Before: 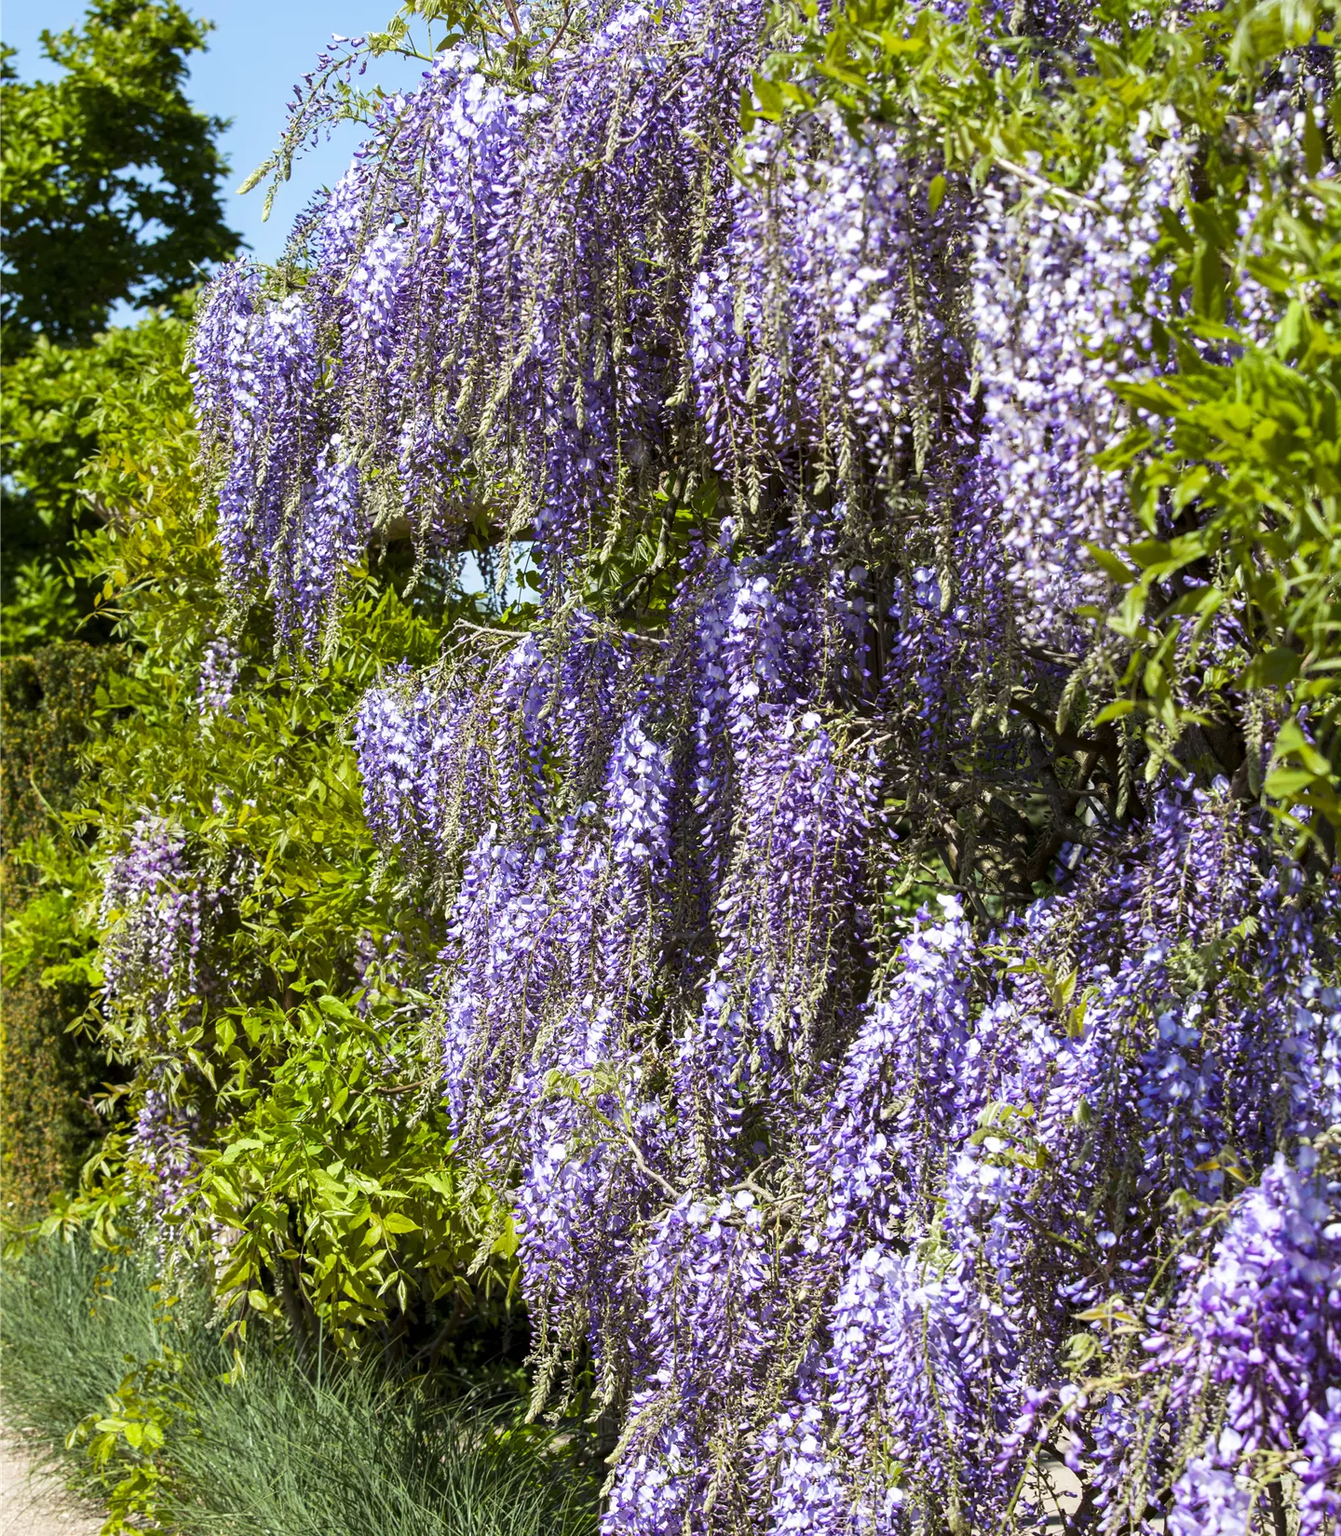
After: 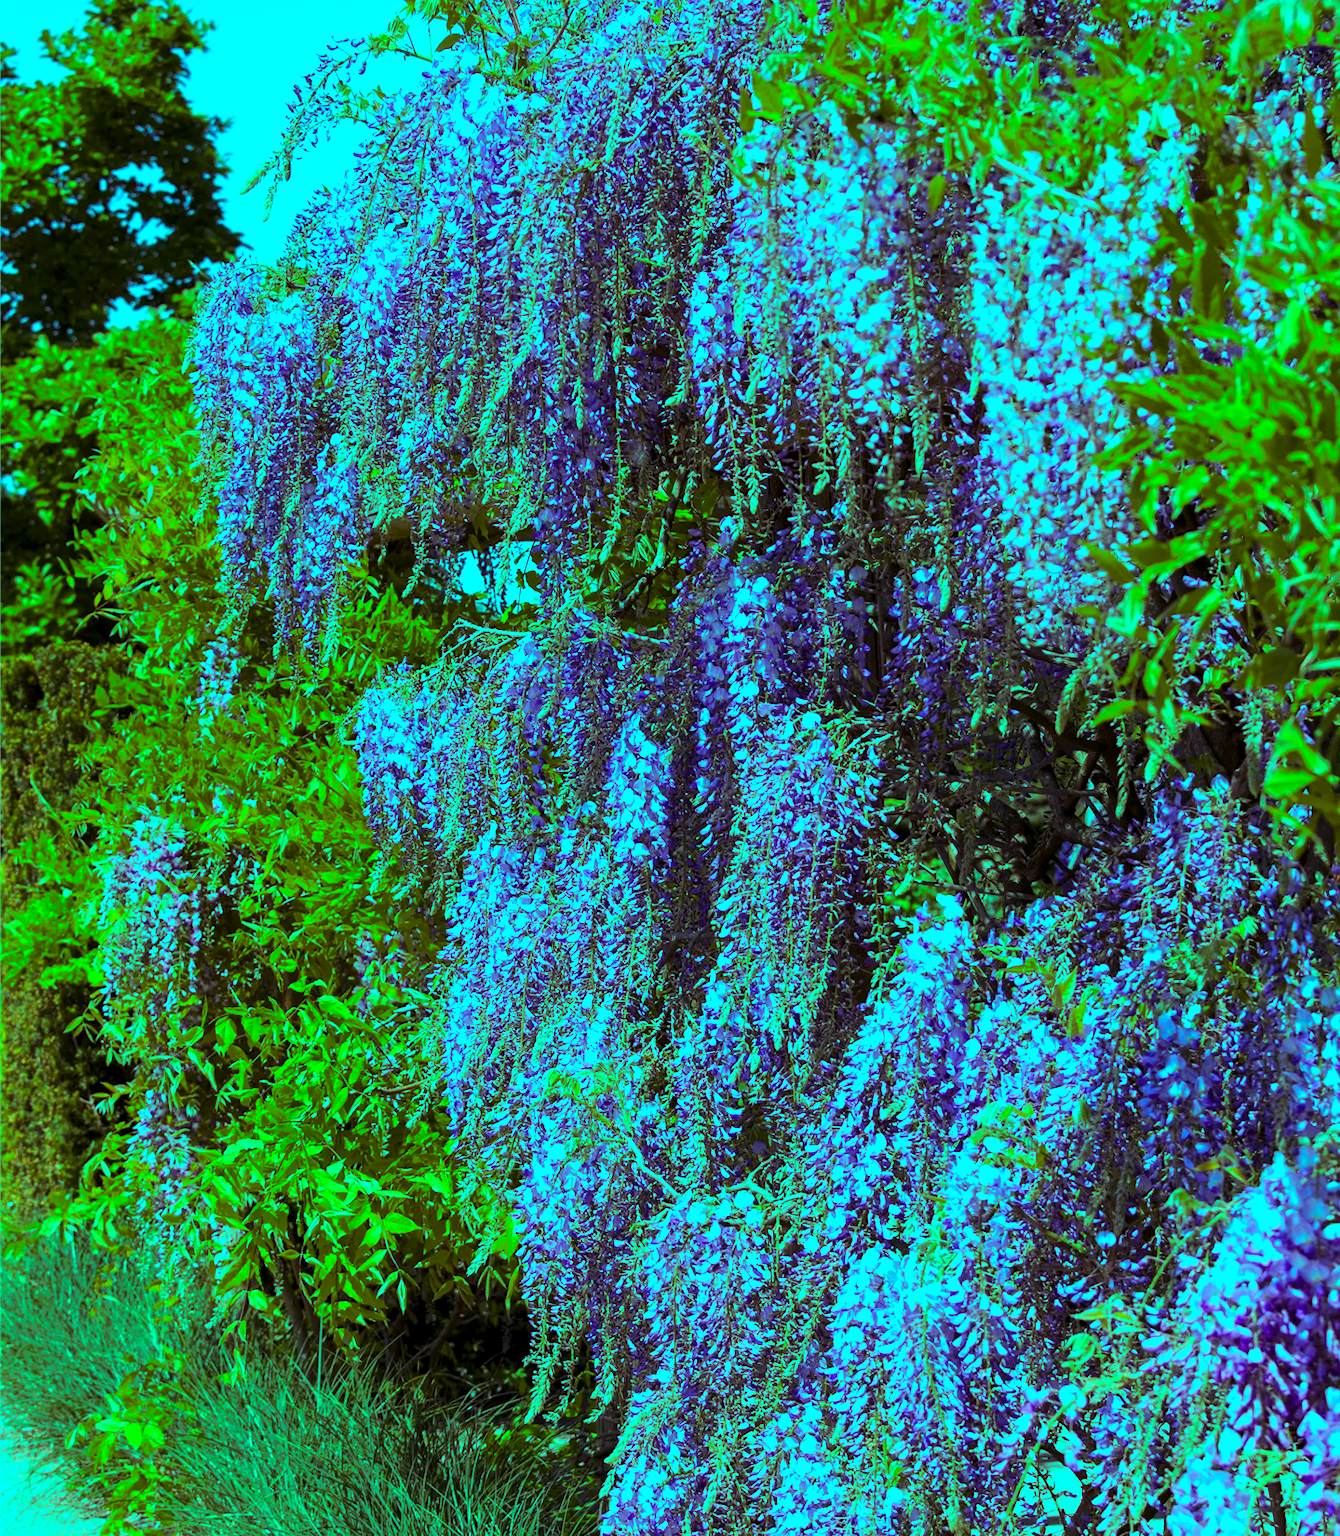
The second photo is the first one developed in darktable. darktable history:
white balance: red 0.925, blue 1.046
color balance rgb: shadows lift › luminance 0.49%, shadows lift › chroma 6.83%, shadows lift › hue 300.29°, power › hue 208.98°, highlights gain › luminance 20.24%, highlights gain › chroma 13.17%, highlights gain › hue 173.85°, perceptual saturation grading › global saturation 18.05%
exposure: black level correction 0.002, exposure -0.1 EV, compensate highlight preservation false
